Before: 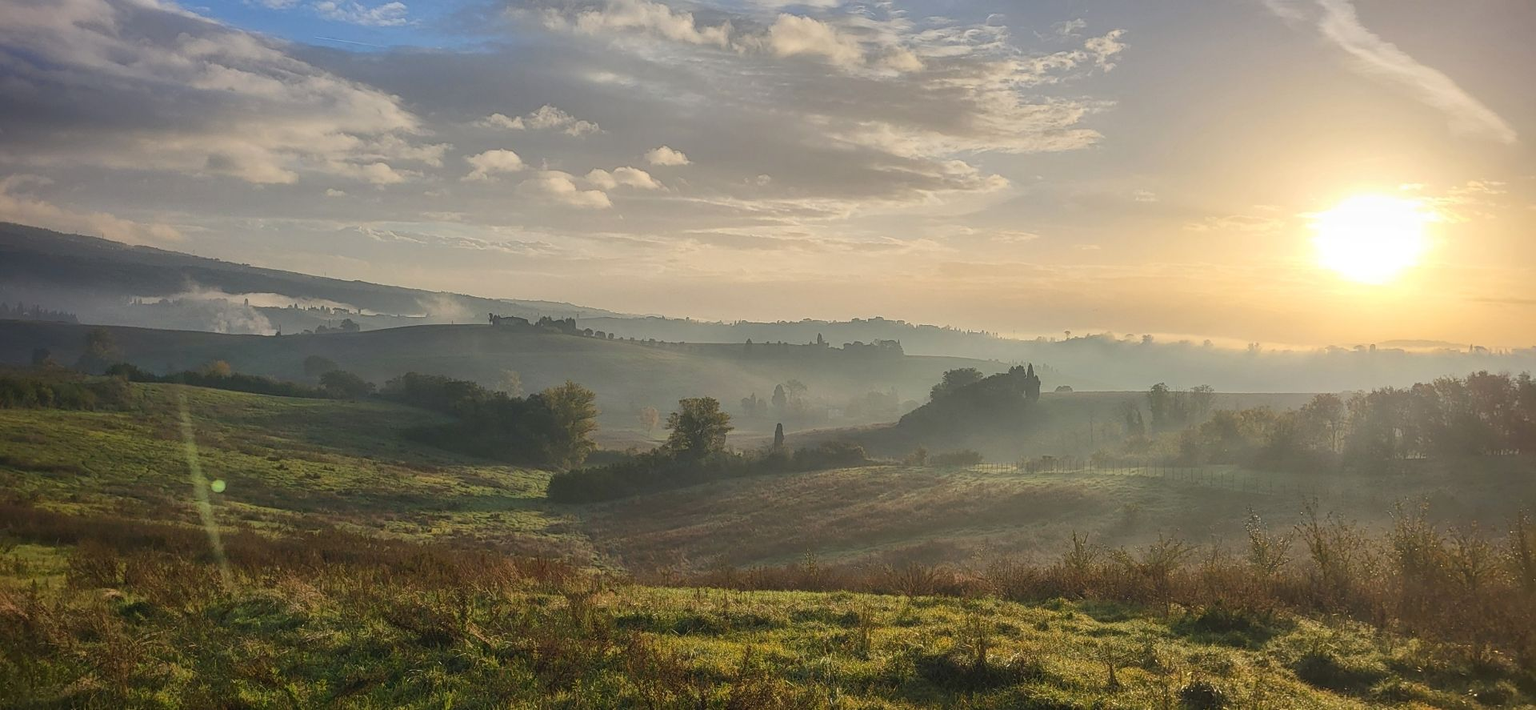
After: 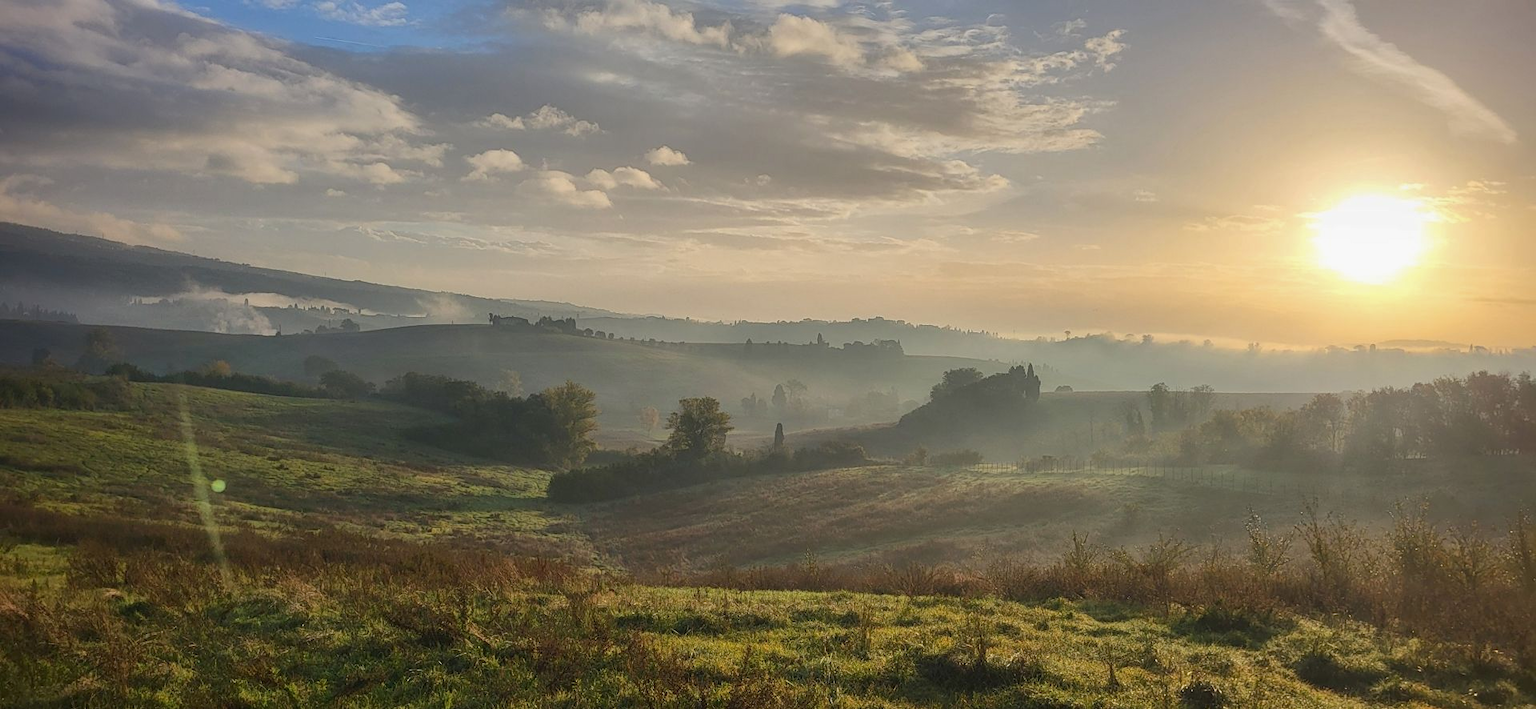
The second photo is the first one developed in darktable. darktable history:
shadows and highlights: shadows -20.12, white point adjustment -1.9, highlights -35.16
tone equalizer: on, module defaults
exposure: compensate exposure bias true, compensate highlight preservation false
